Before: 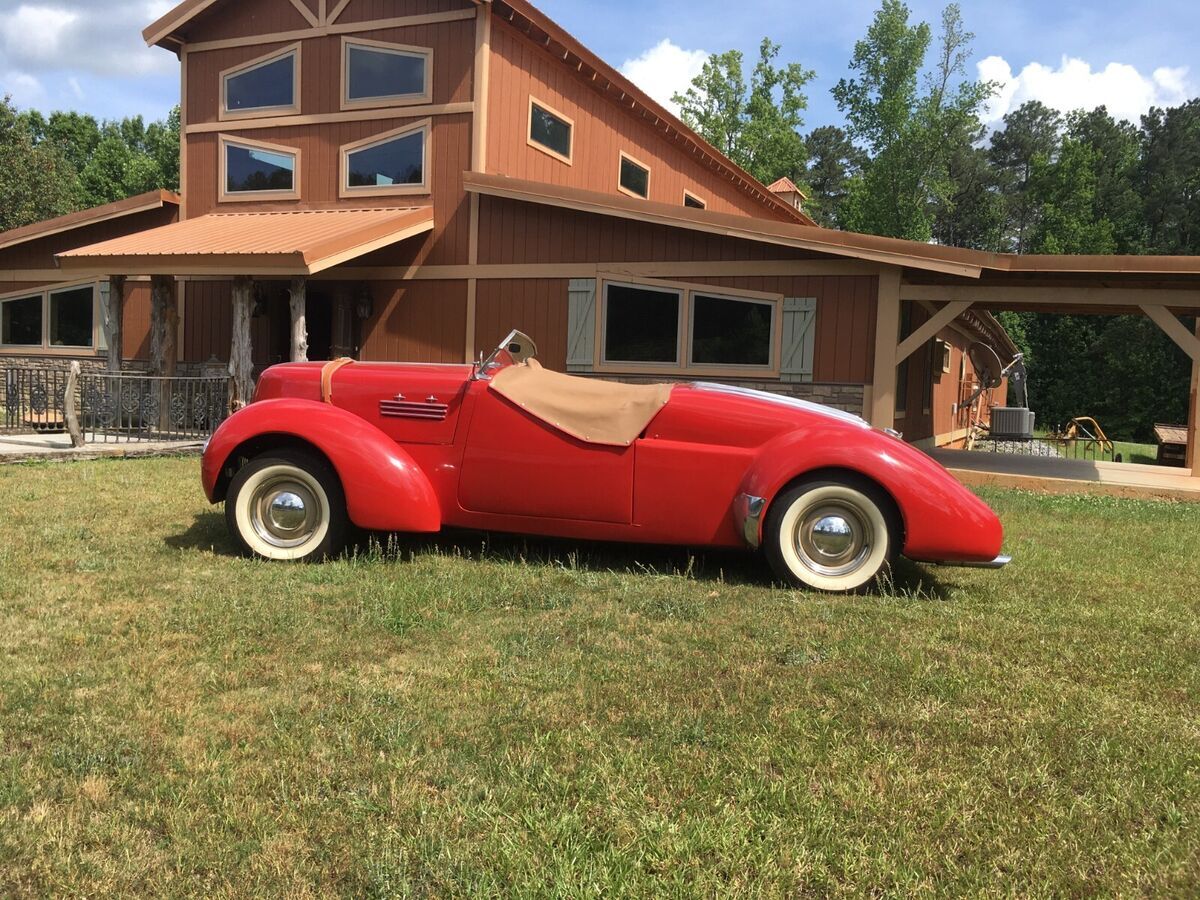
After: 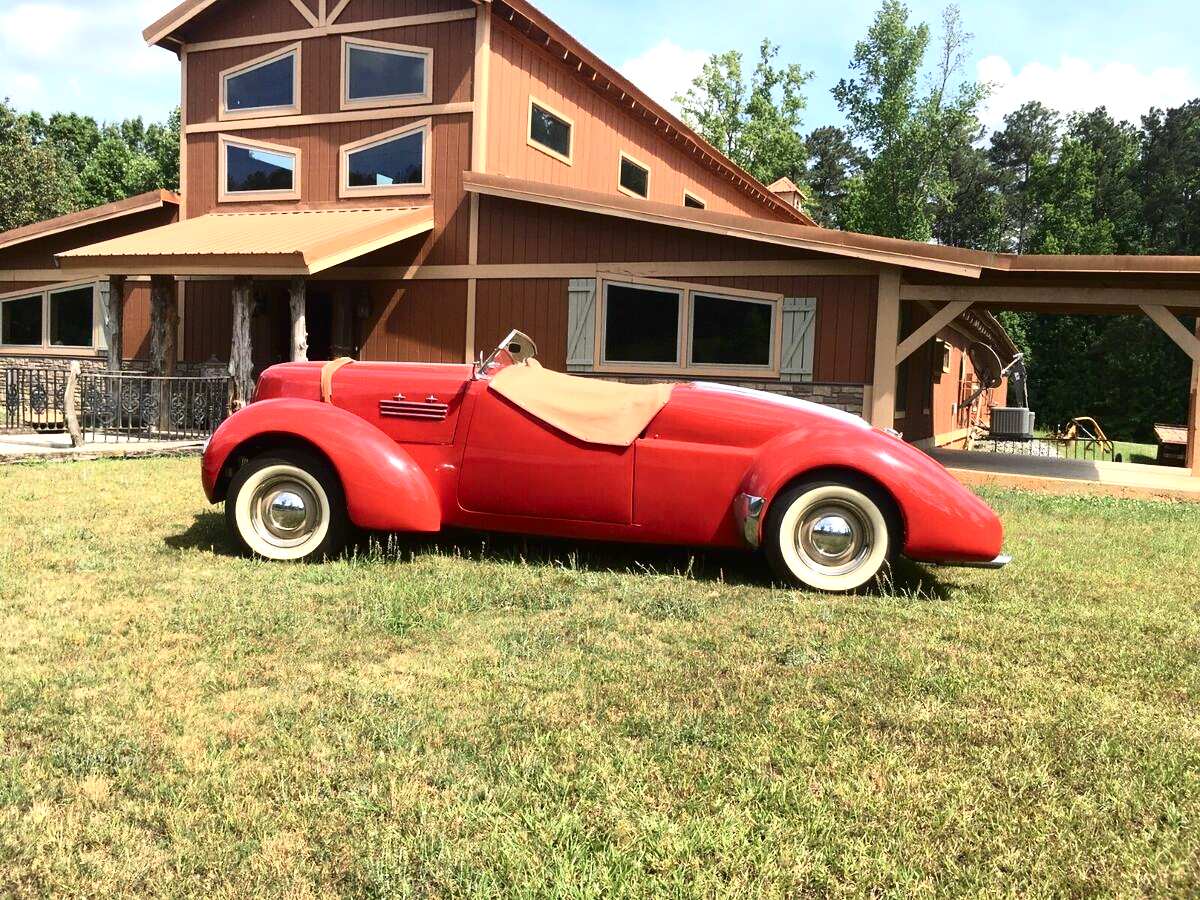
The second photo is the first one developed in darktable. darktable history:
exposure: black level correction 0, exposure 0.7 EV, compensate exposure bias true, compensate highlight preservation false
contrast brightness saturation: contrast 0.28
